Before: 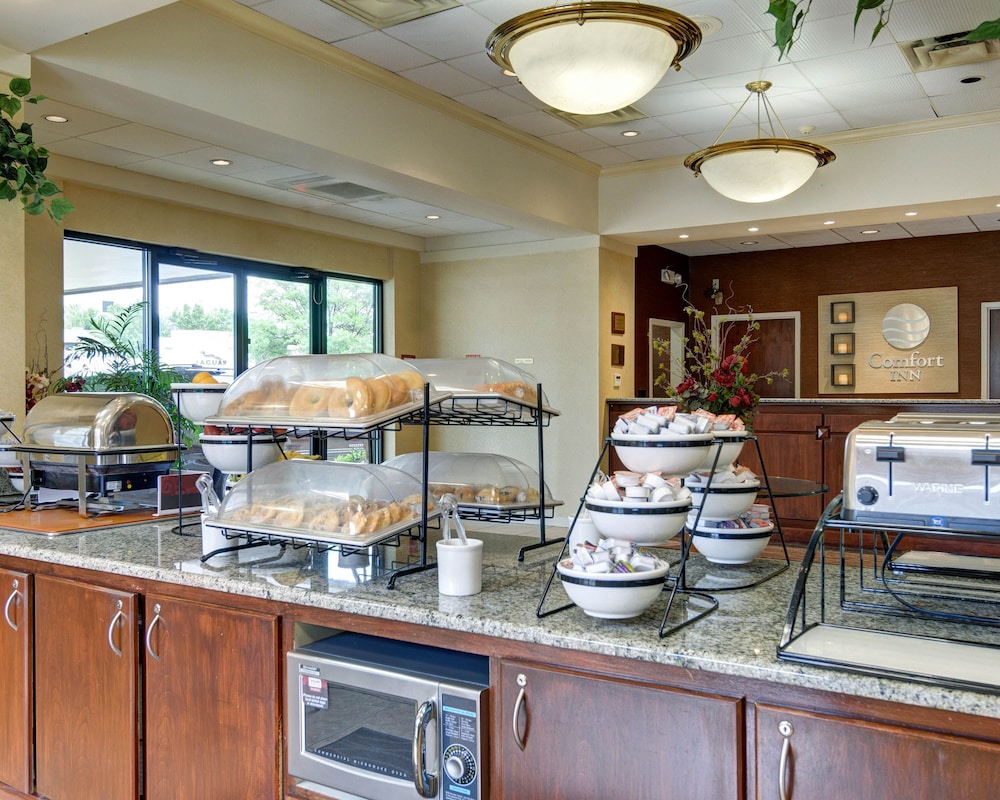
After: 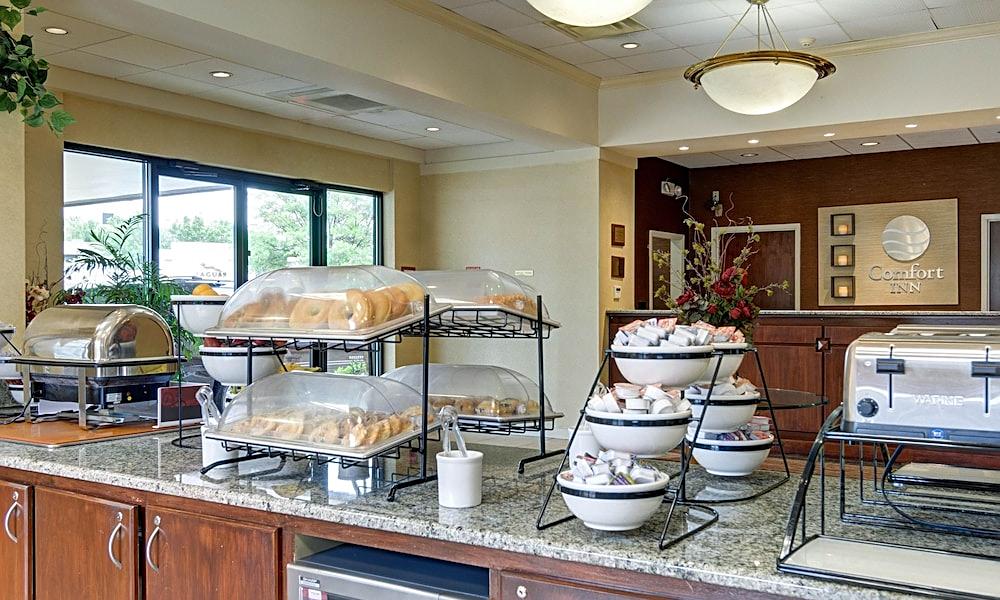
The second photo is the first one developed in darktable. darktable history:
crop: top 11.038%, bottom 13.962%
sharpen: on, module defaults
